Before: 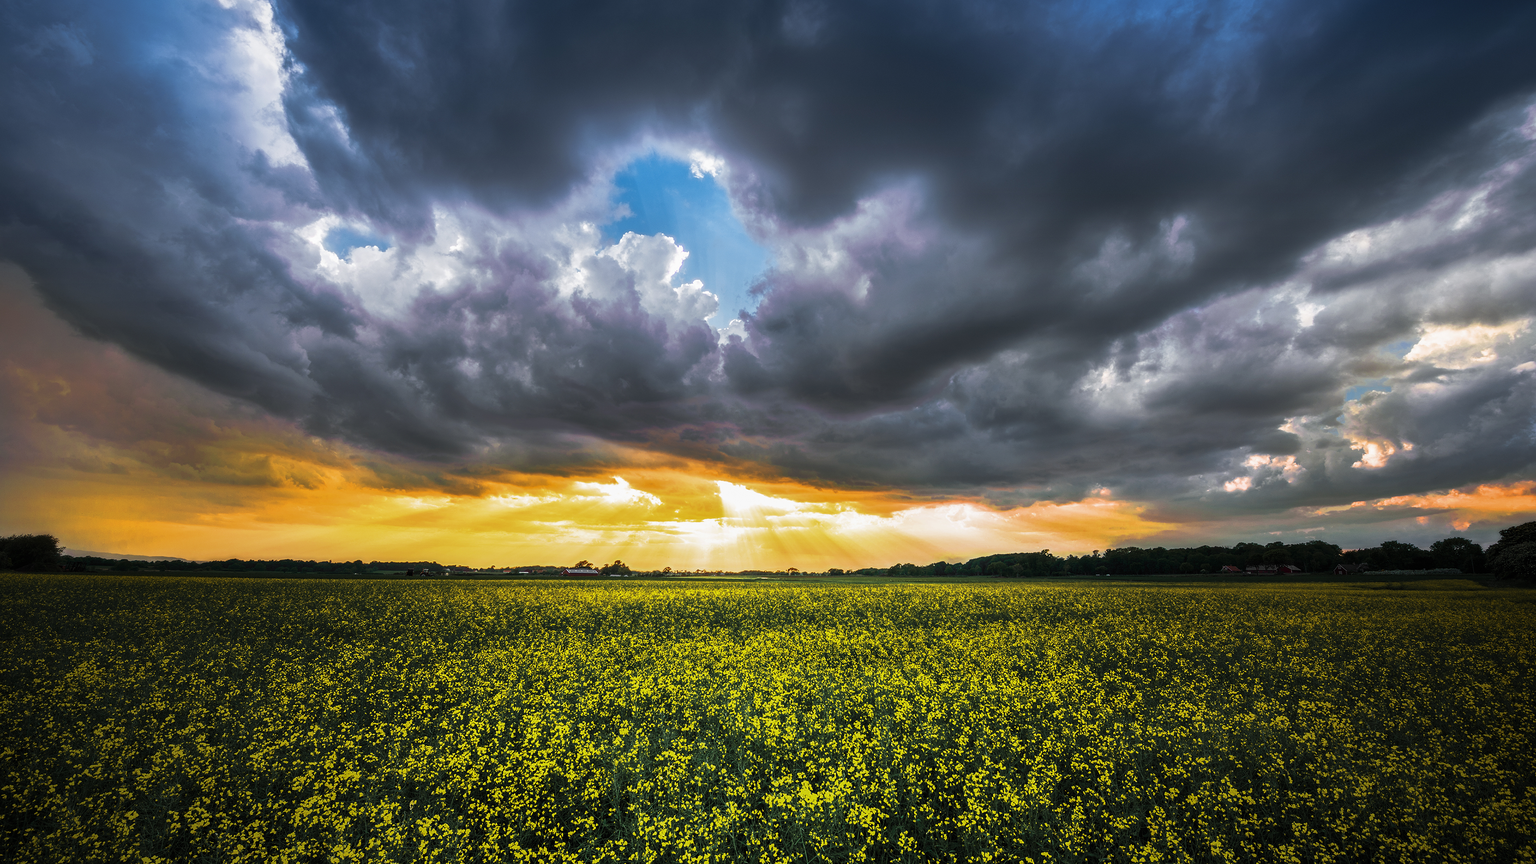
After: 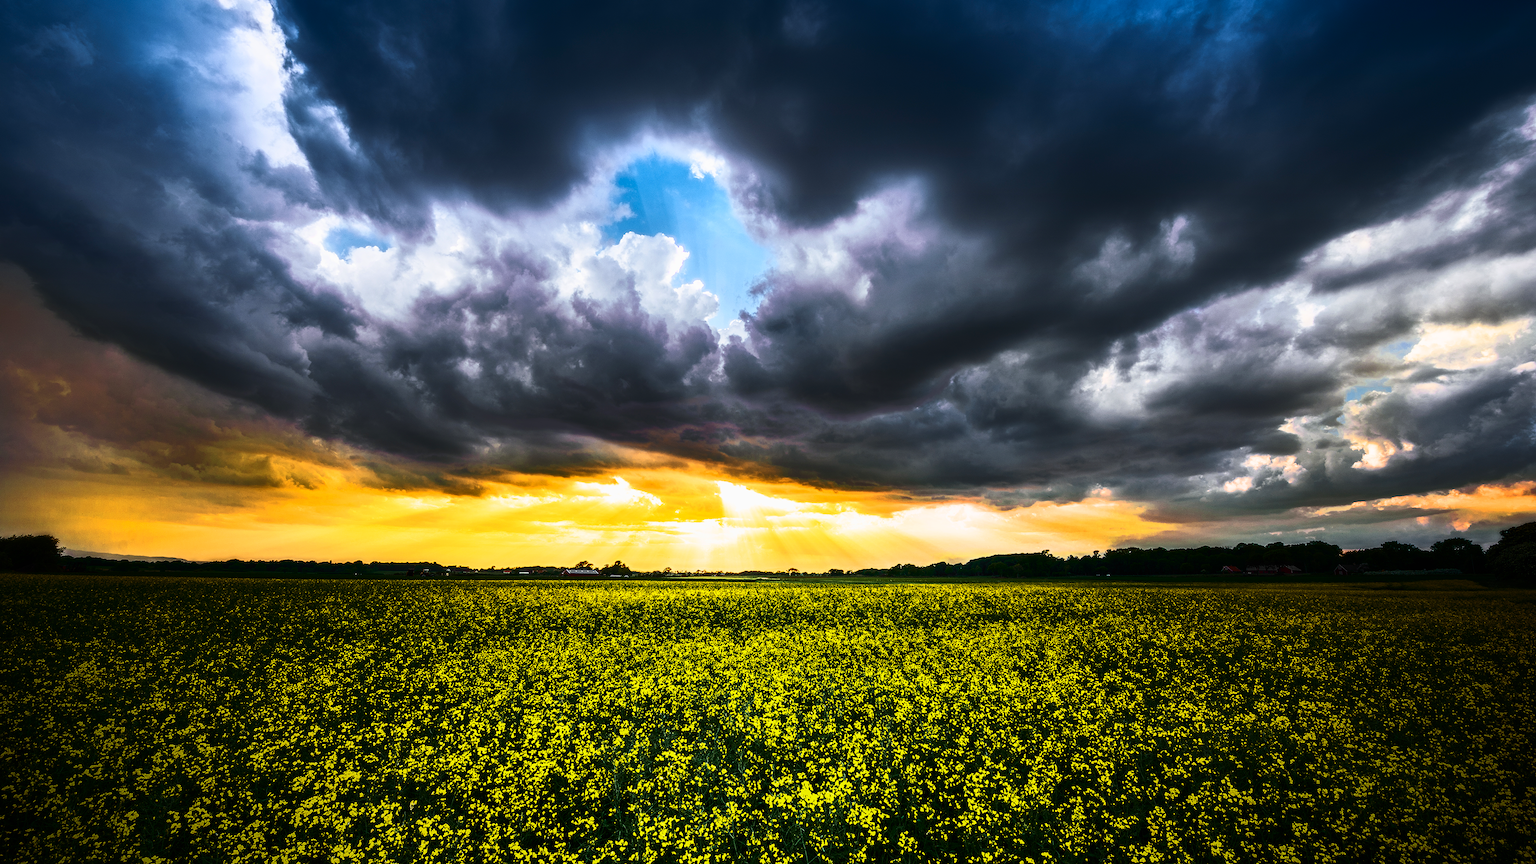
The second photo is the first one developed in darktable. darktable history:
exposure: exposure -0.109 EV, compensate highlight preservation false
contrast brightness saturation: contrast 0.402, brightness 0.041, saturation 0.252
